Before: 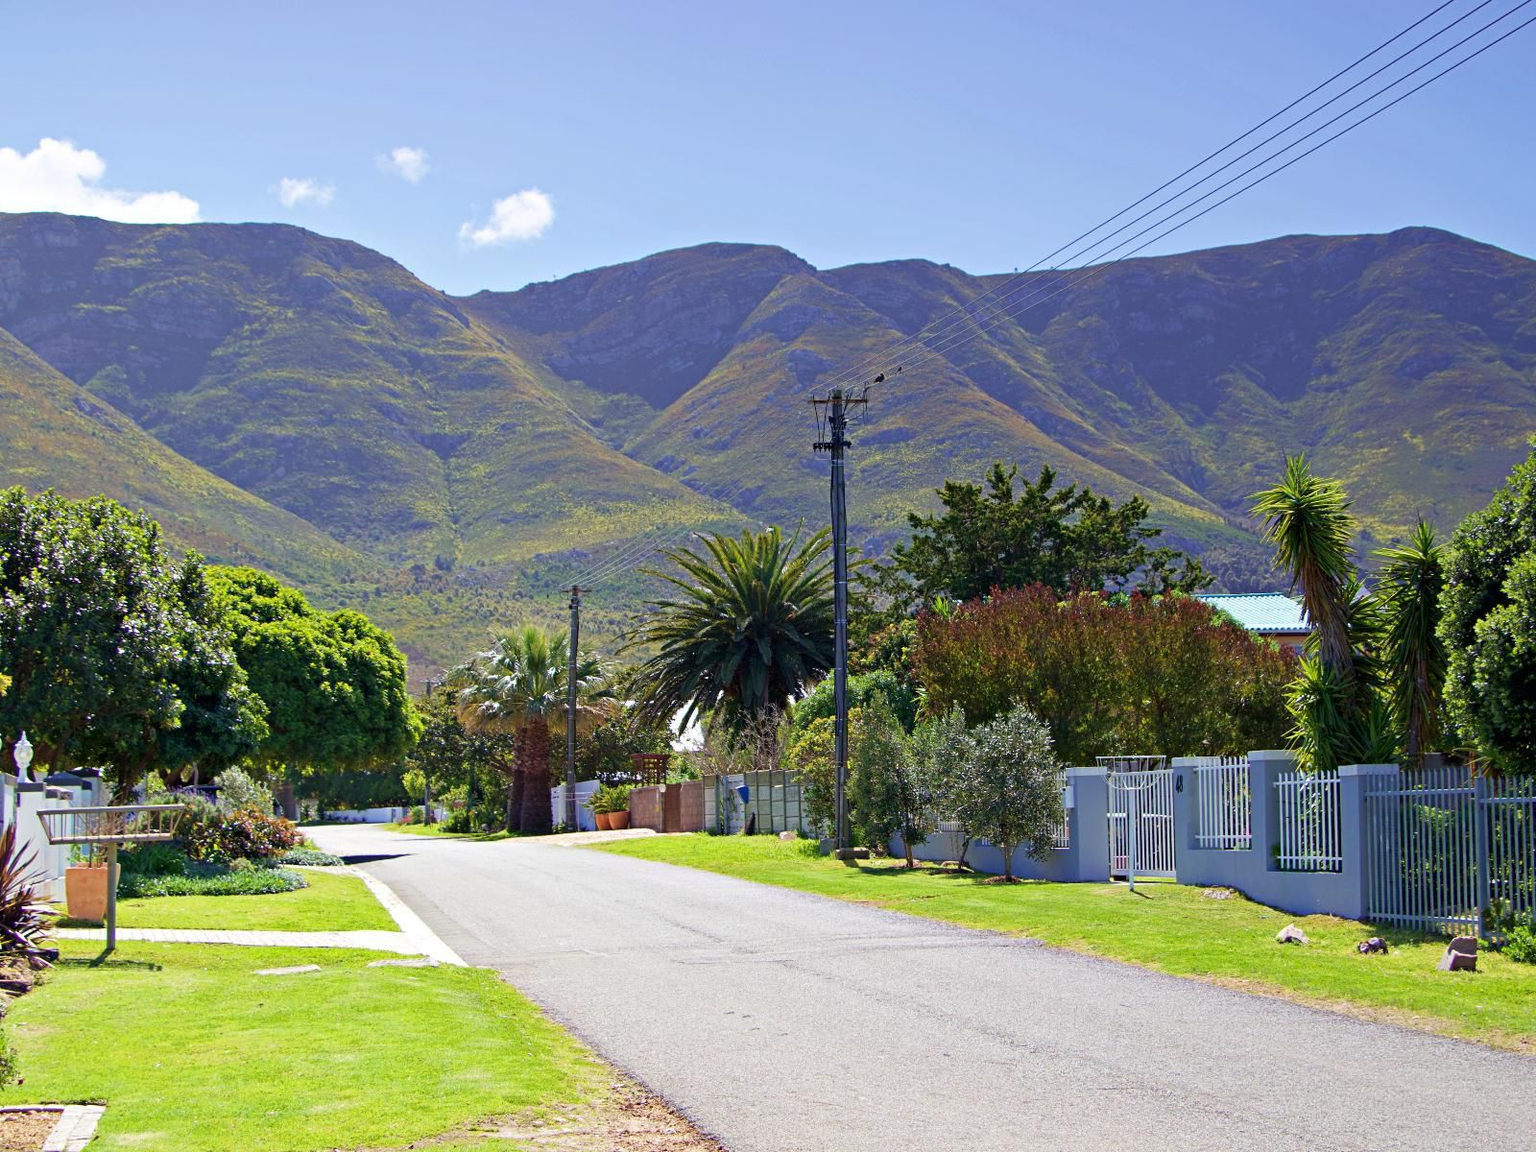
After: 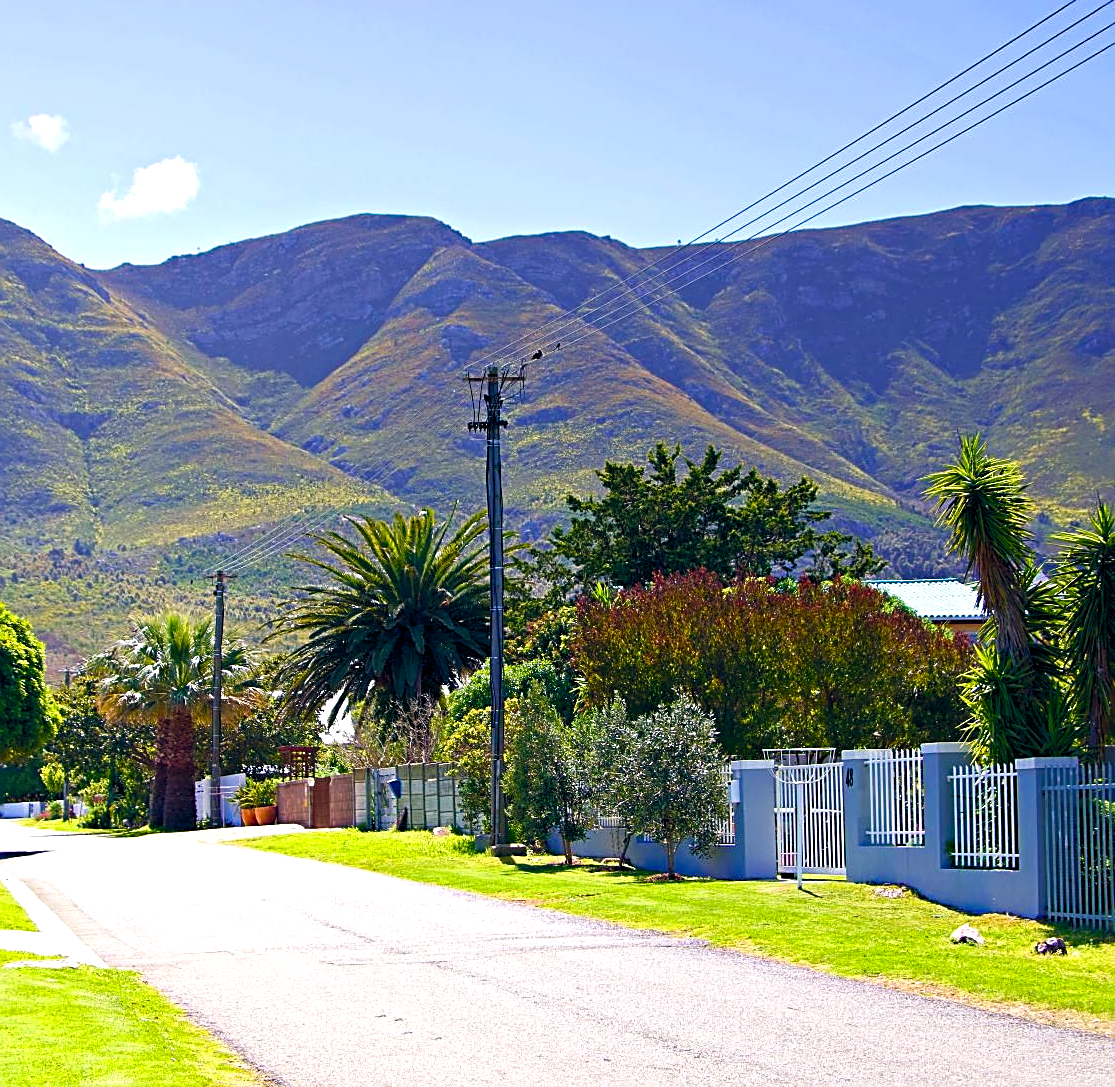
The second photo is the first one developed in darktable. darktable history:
sharpen: on, module defaults
color balance rgb: shadows lift › chroma 0.895%, shadows lift › hue 114.11°, power › luminance 3.321%, power › hue 231.73°, highlights gain › chroma 0.998%, highlights gain › hue 27.02°, global offset › chroma 0.091%, global offset › hue 249.63°, perceptual saturation grading › global saturation 44.575%, perceptual saturation grading › highlights -50.038%, perceptual saturation grading › shadows 30.289%, perceptual brilliance grading › highlights 16.167%, perceptual brilliance grading › mid-tones 6.53%, perceptual brilliance grading › shadows -15.699%, global vibrance 20%
crop and rotate: left 23.705%, top 3.319%, right 6.586%, bottom 6.096%
